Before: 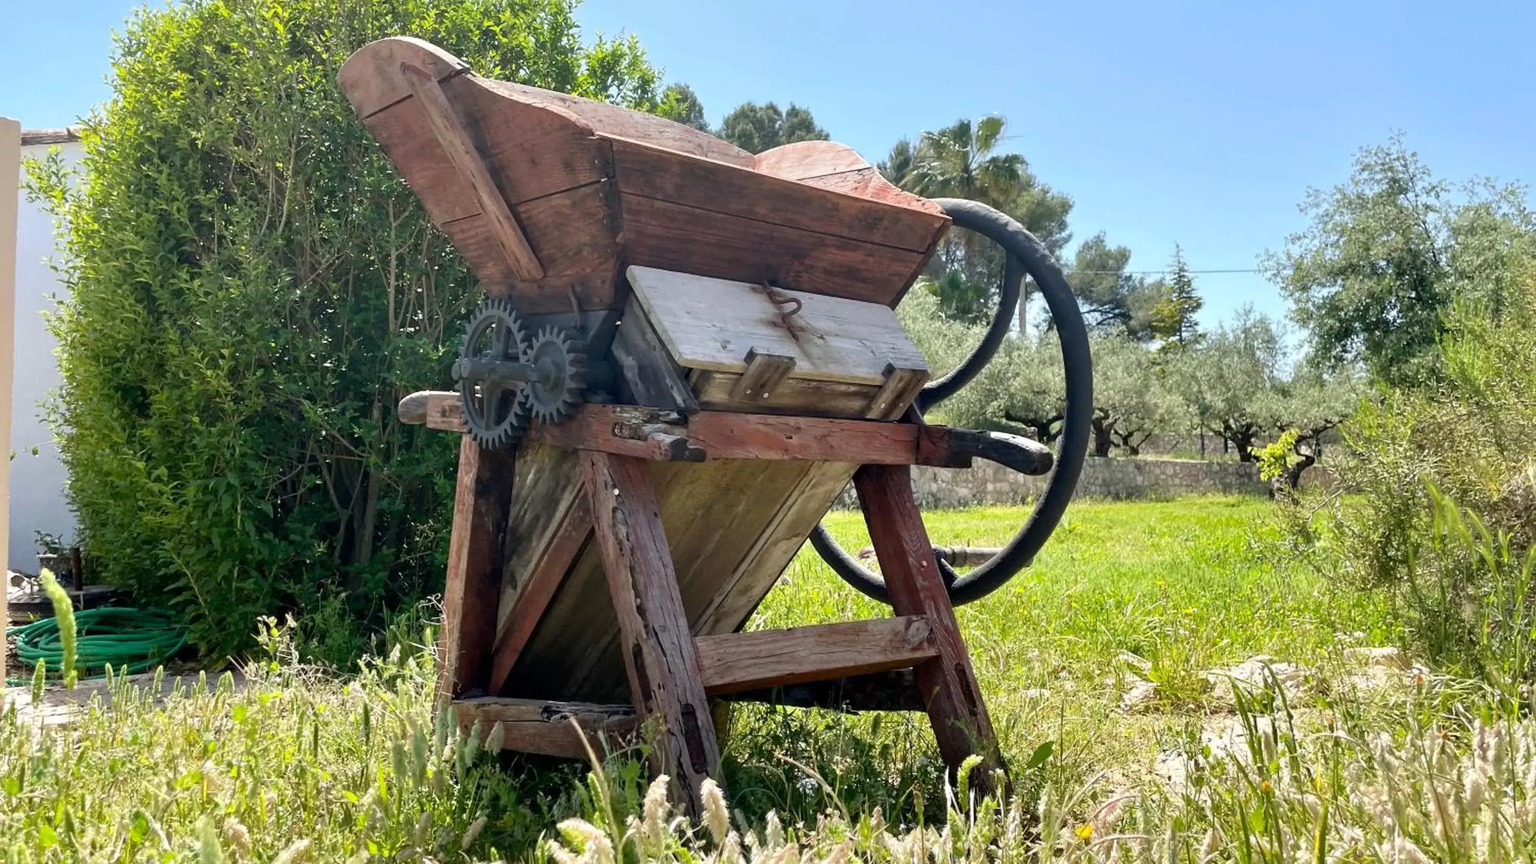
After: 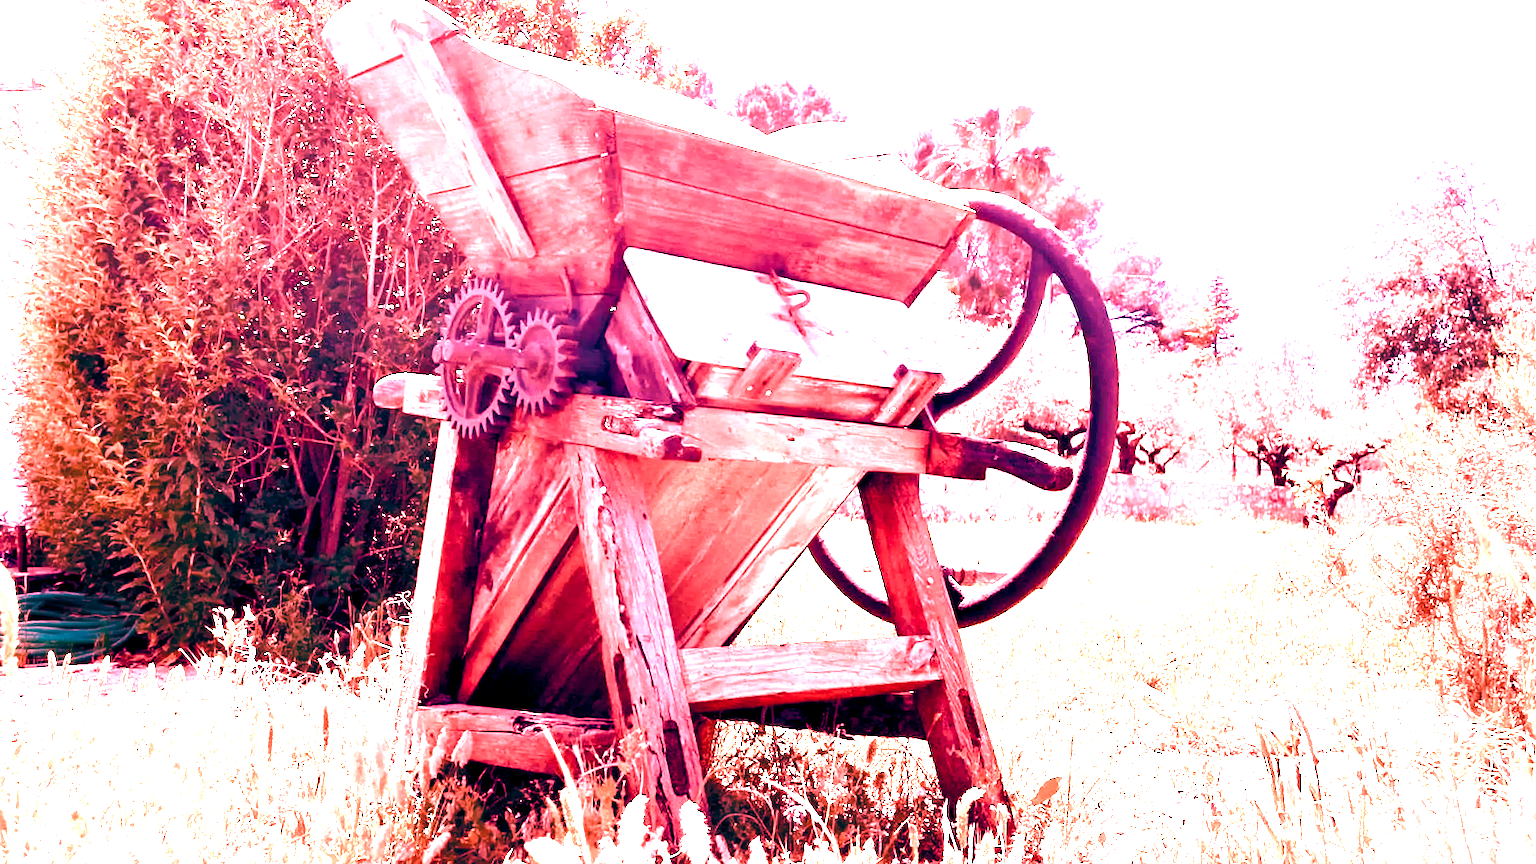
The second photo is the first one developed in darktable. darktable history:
crop and rotate: angle -2.38°
white balance: red 4.26, blue 1.802
color balance rgb: highlights gain › chroma 2.94%, highlights gain › hue 60.57°, global offset › chroma 0.25%, global offset › hue 256.52°, perceptual saturation grading › global saturation 20%, perceptual saturation grading › highlights -50%, perceptual saturation grading › shadows 30%, contrast 15%
